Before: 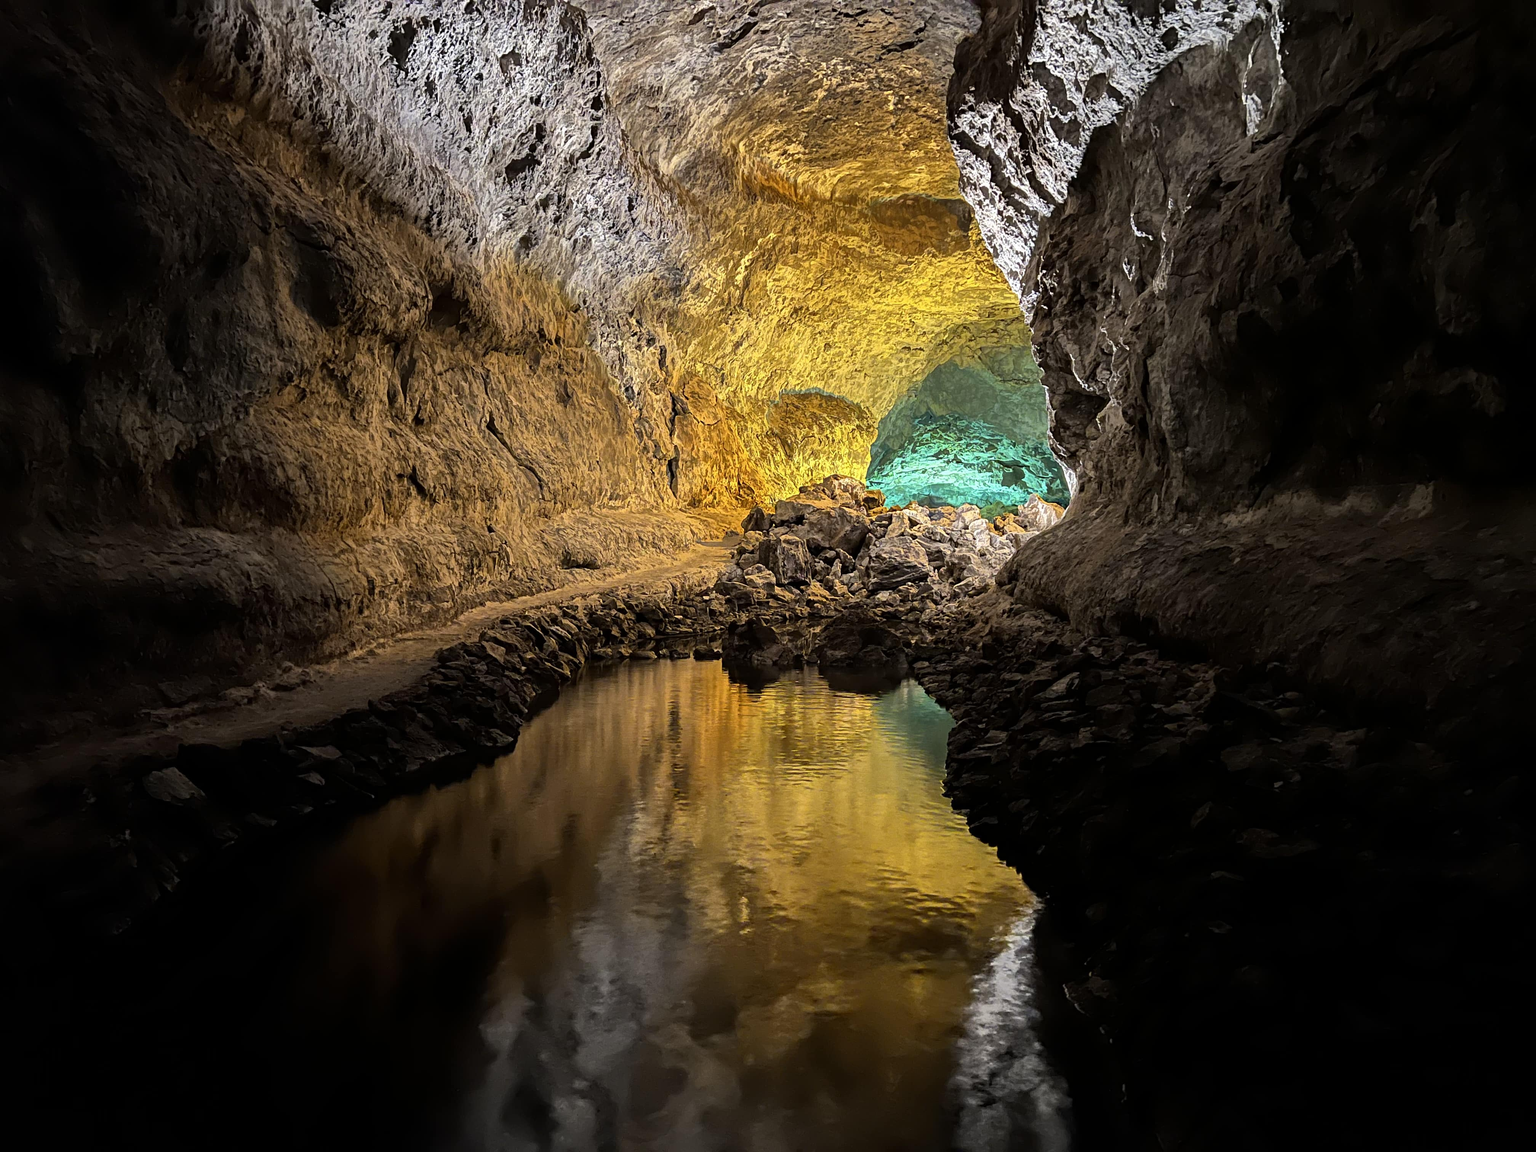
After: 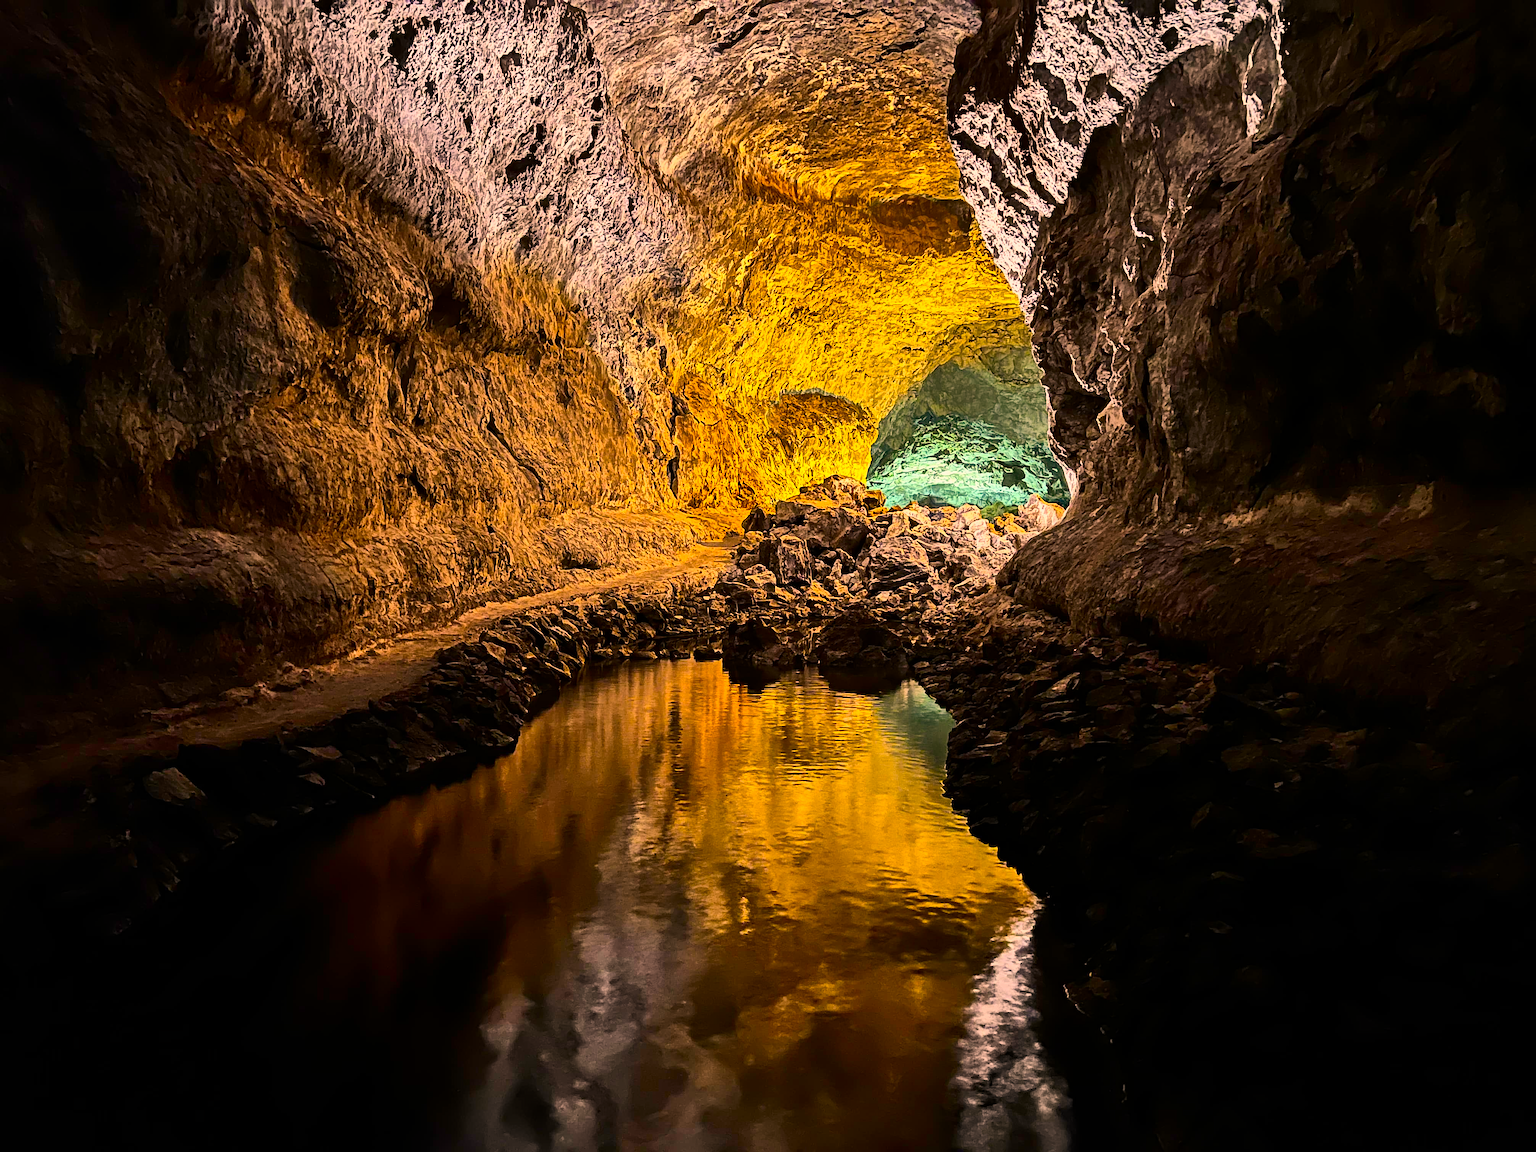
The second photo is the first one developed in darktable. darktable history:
color correction: highlights a* 21.88, highlights b* 22.25
contrast brightness saturation: contrast 0.28
color balance rgb: perceptual saturation grading › global saturation 10%
shadows and highlights: shadows 52.42, soften with gaussian
sharpen: amount 0.2
